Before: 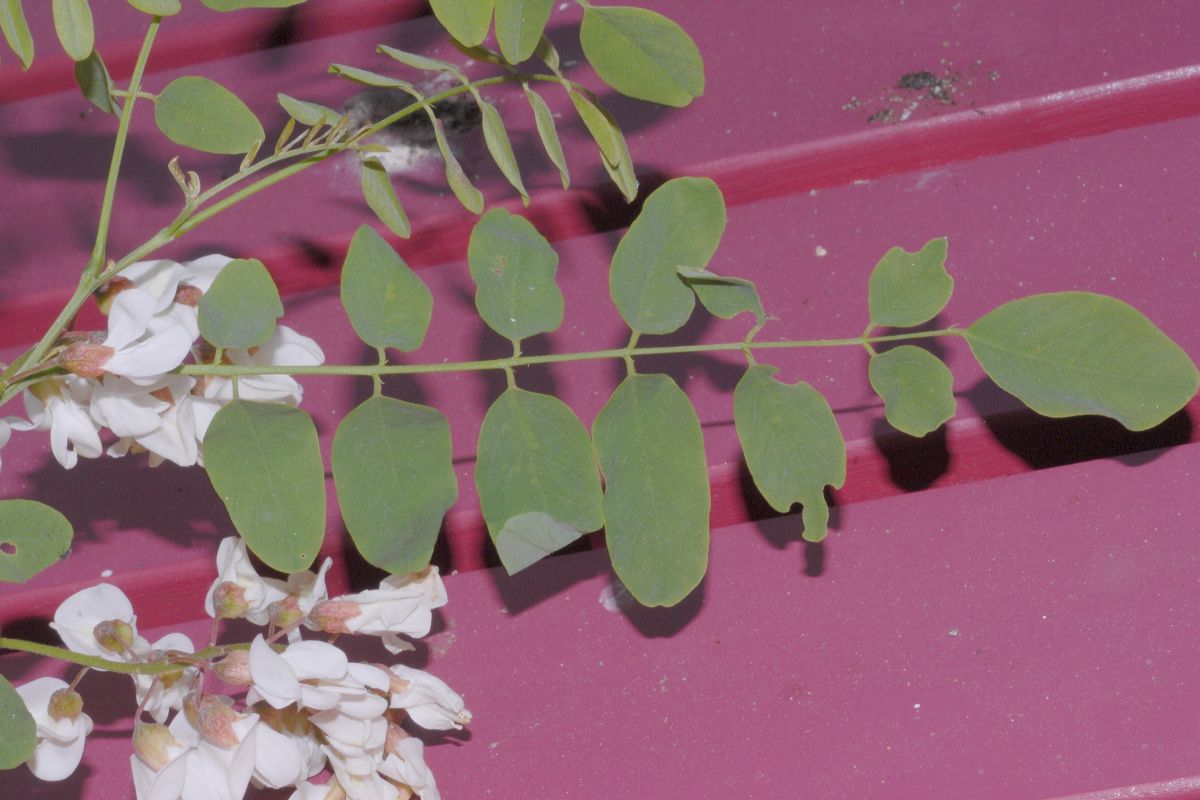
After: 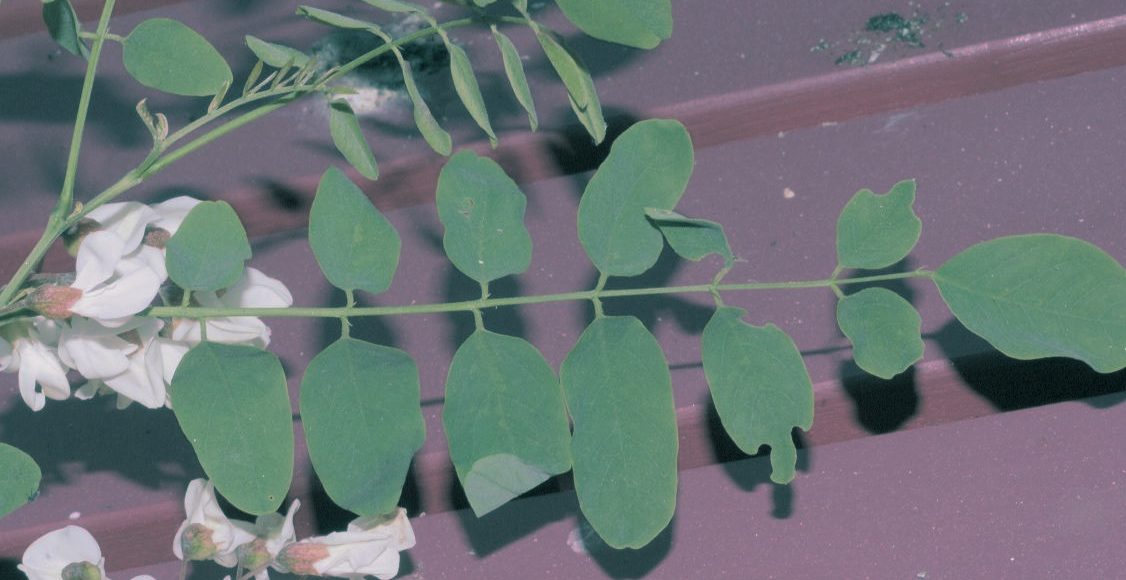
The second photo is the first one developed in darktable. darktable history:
crop: left 2.737%, top 7.287%, right 3.421%, bottom 20.179%
split-toning: shadows › hue 186.43°, highlights › hue 49.29°, compress 30.29%
